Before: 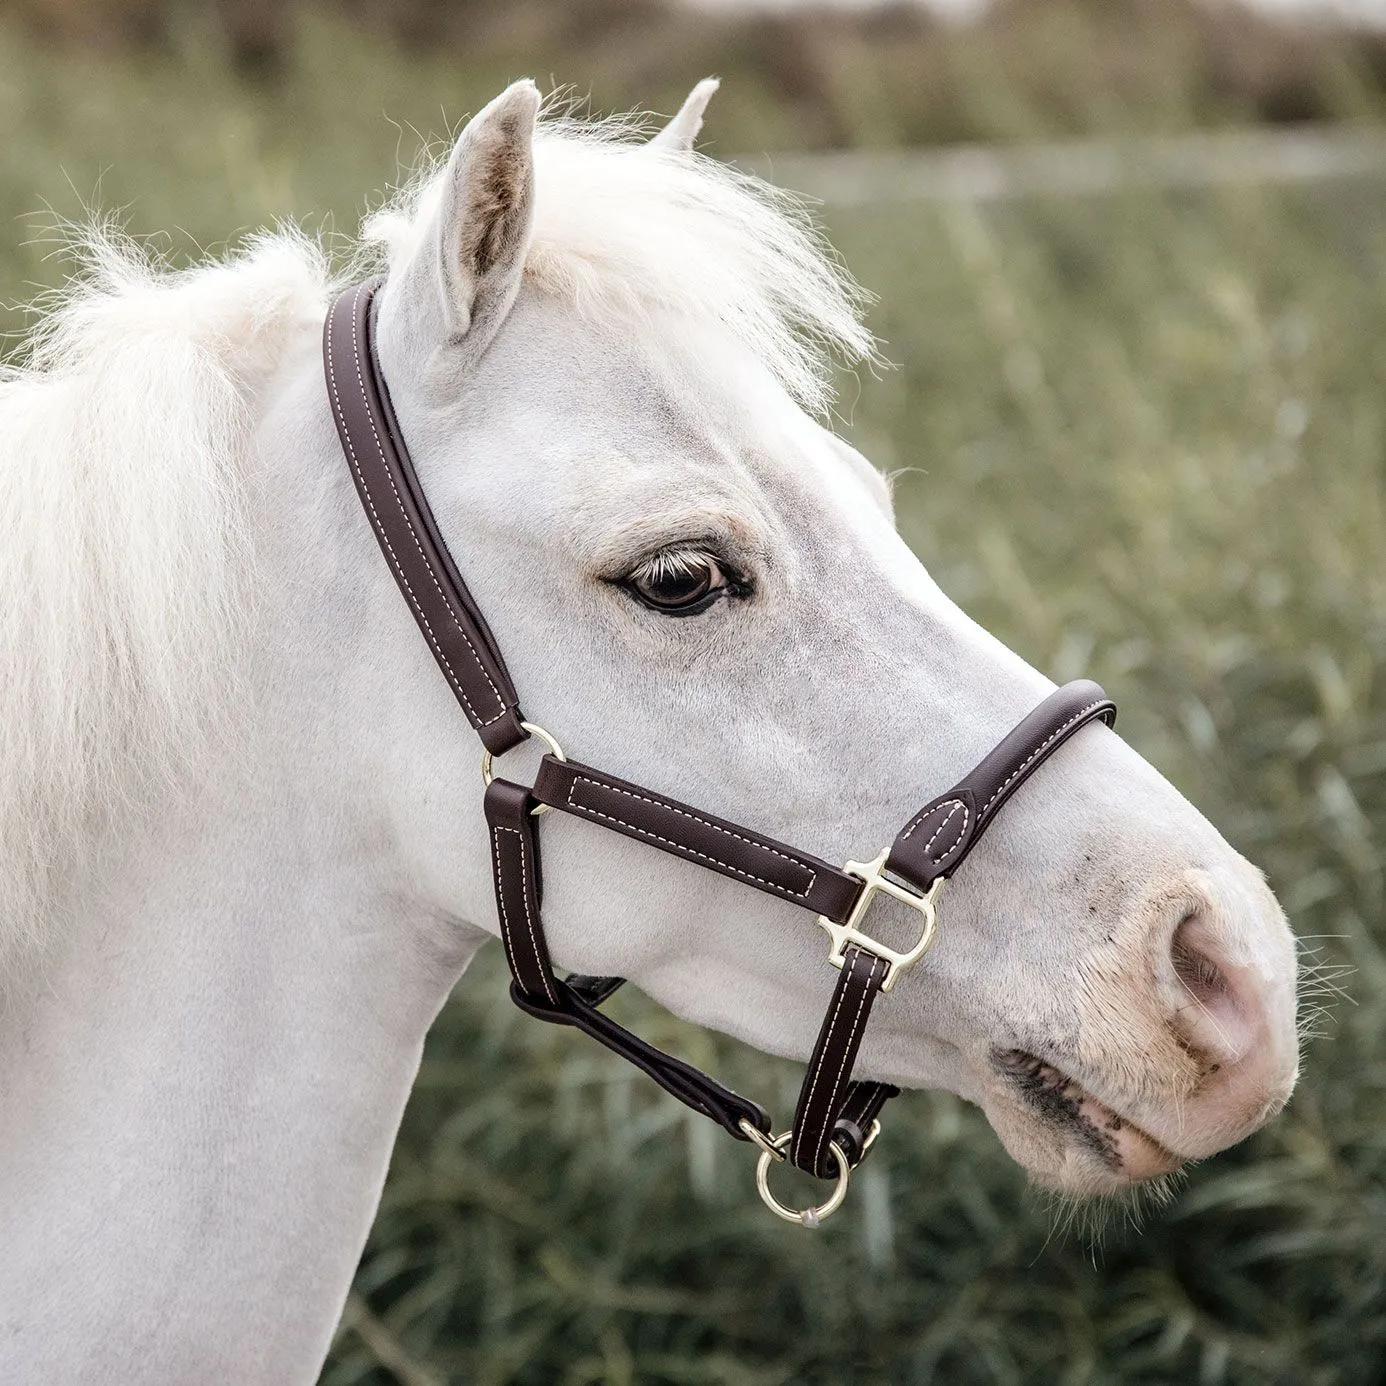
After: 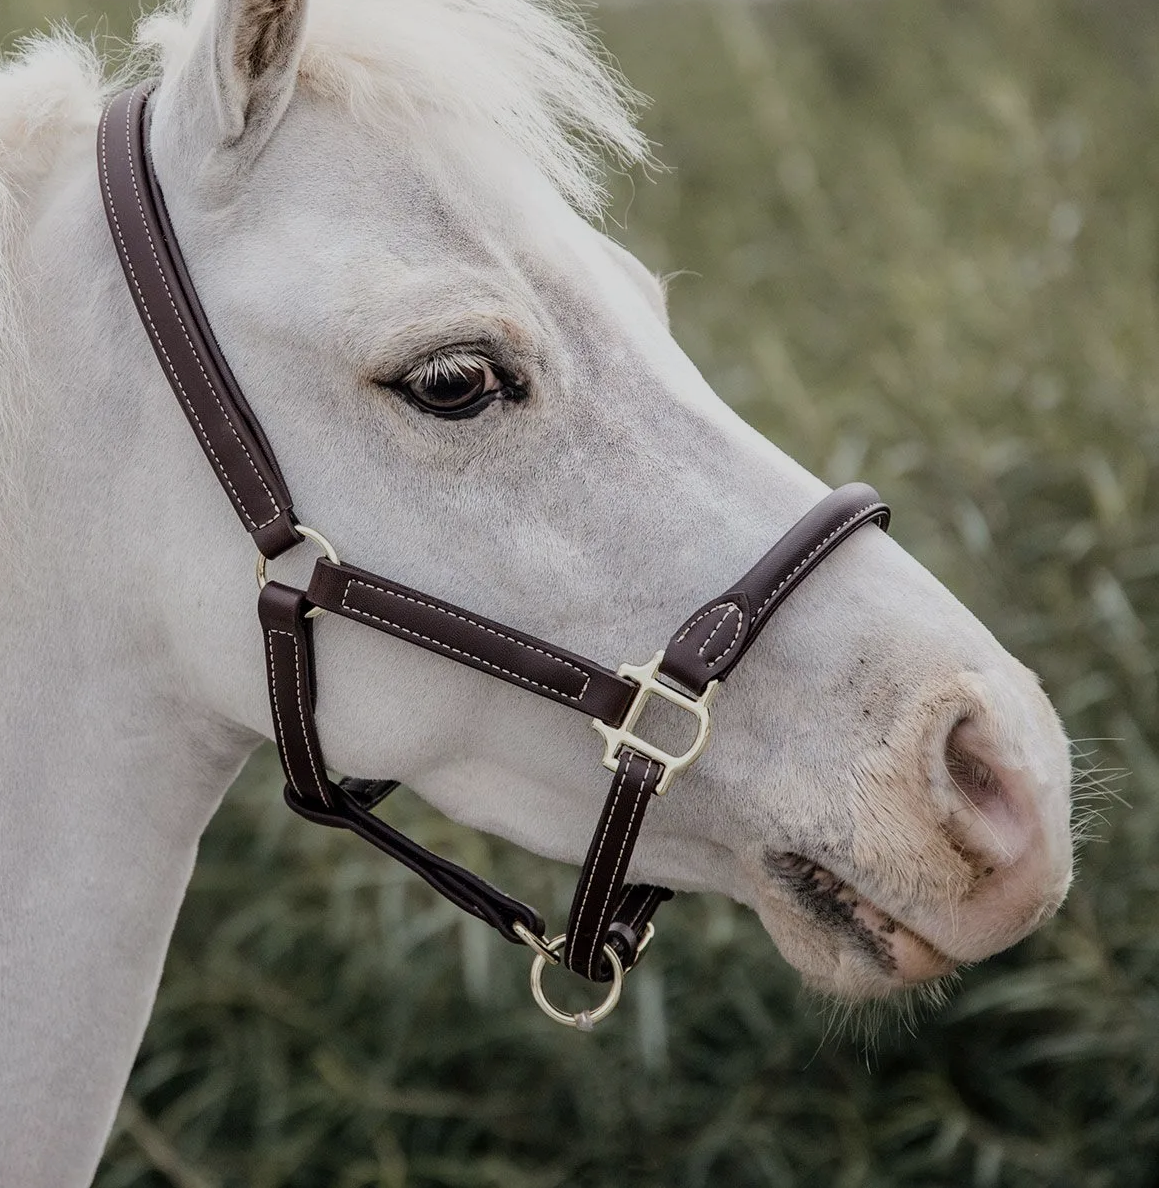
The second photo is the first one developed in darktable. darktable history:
exposure: exposure -0.582 EV, compensate highlight preservation false
crop: left 16.315%, top 14.246%
